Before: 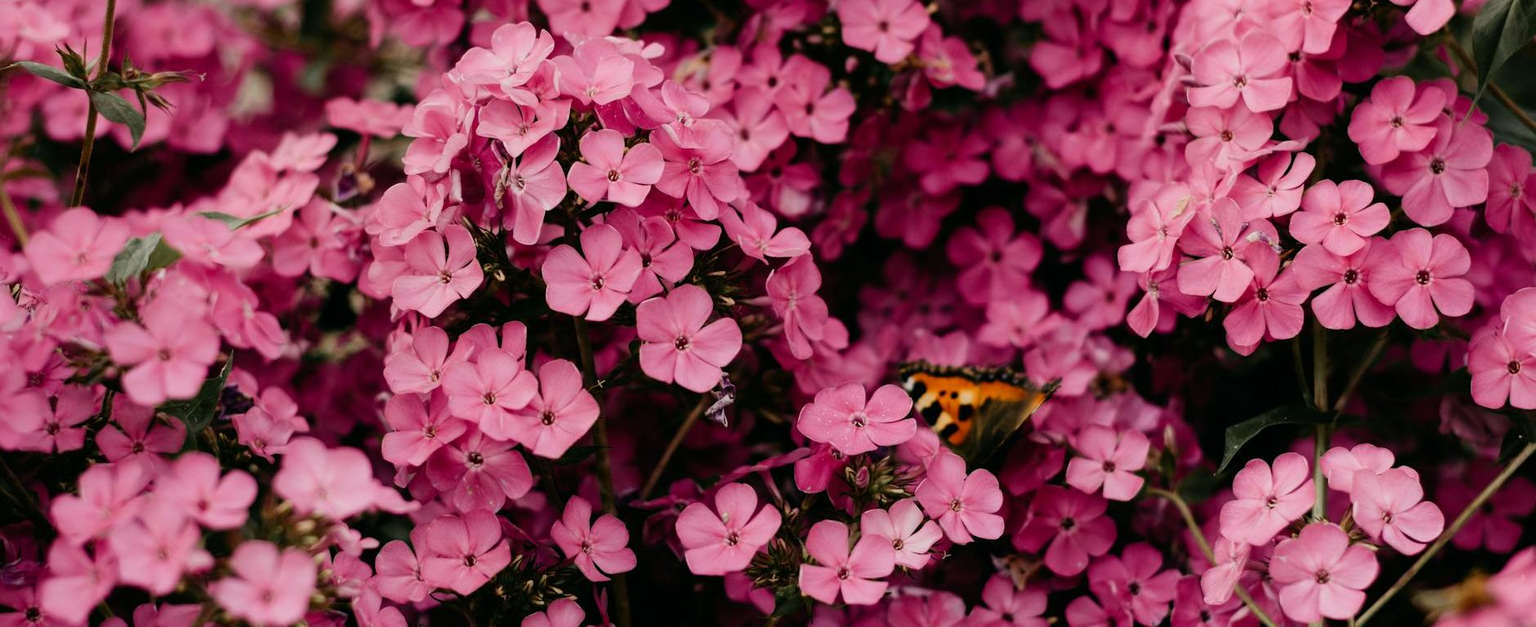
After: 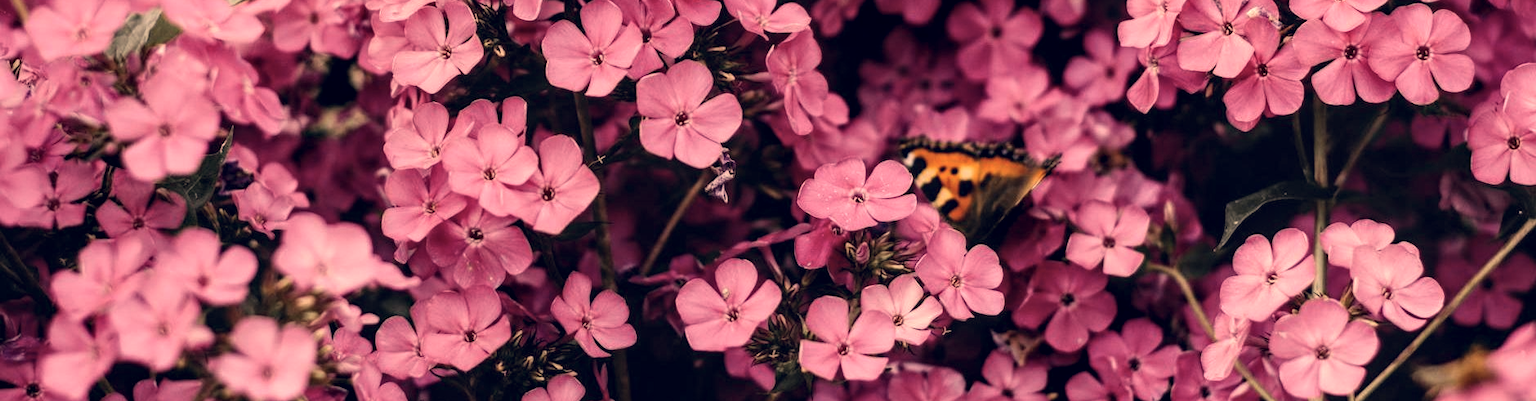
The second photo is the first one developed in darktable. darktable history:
local contrast: on, module defaults
crop and rotate: top 35.931%
color correction: highlights a* 20.26, highlights b* 27.8, shadows a* 3.36, shadows b* -16.71, saturation 0.721
exposure: exposure 0.491 EV, compensate highlight preservation false
